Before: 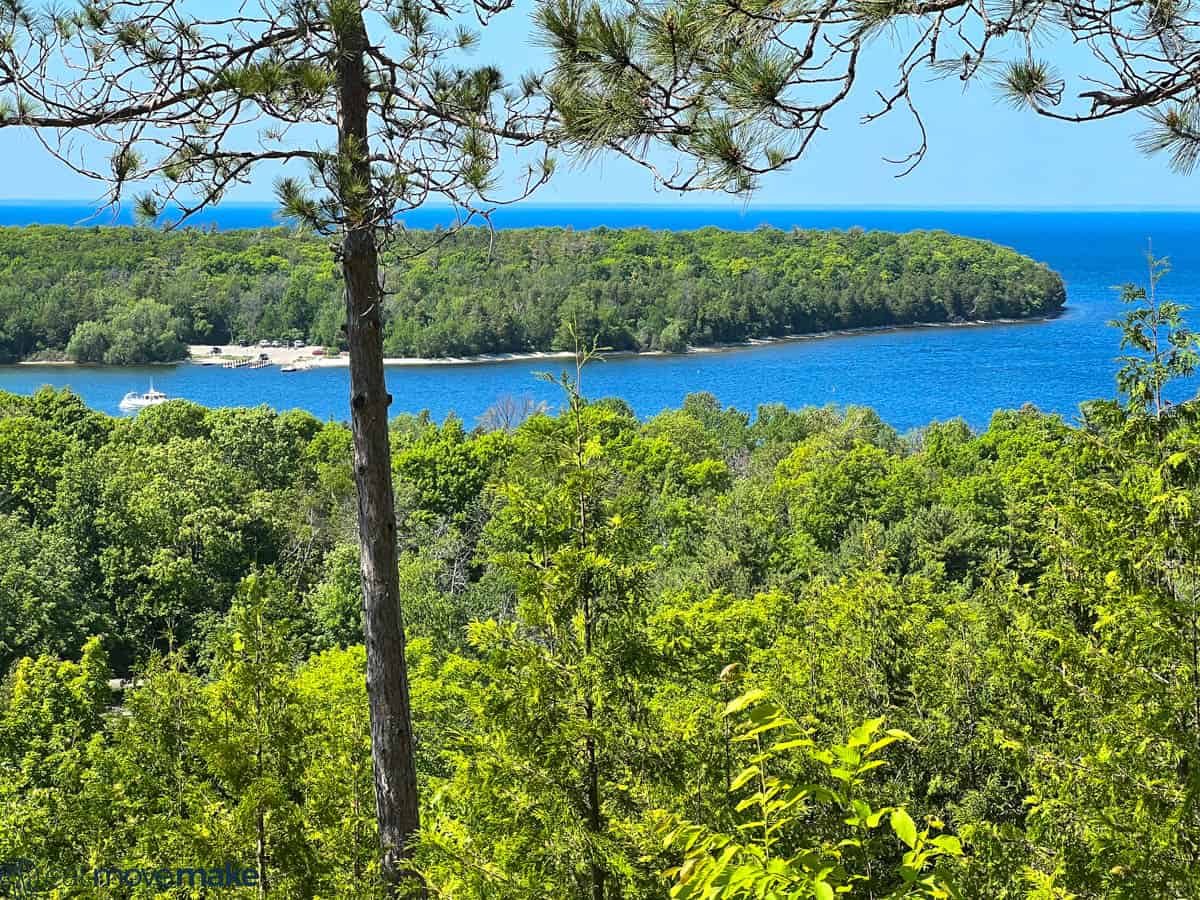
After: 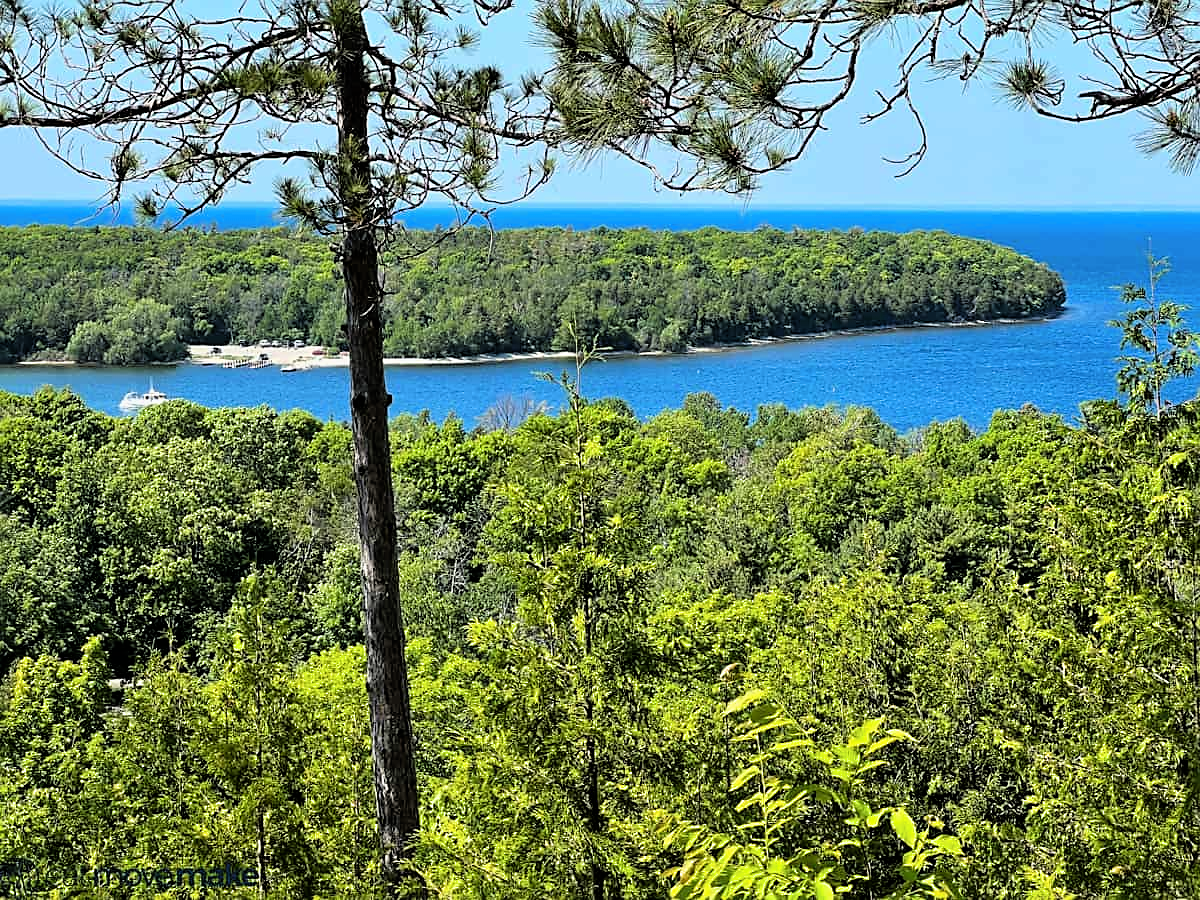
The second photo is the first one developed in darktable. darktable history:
sharpen: radius 1.892, amount 0.415, threshold 1.64
filmic rgb: black relative exposure -4.9 EV, white relative exposure 2.83 EV, hardness 3.71, color science v6 (2022)
